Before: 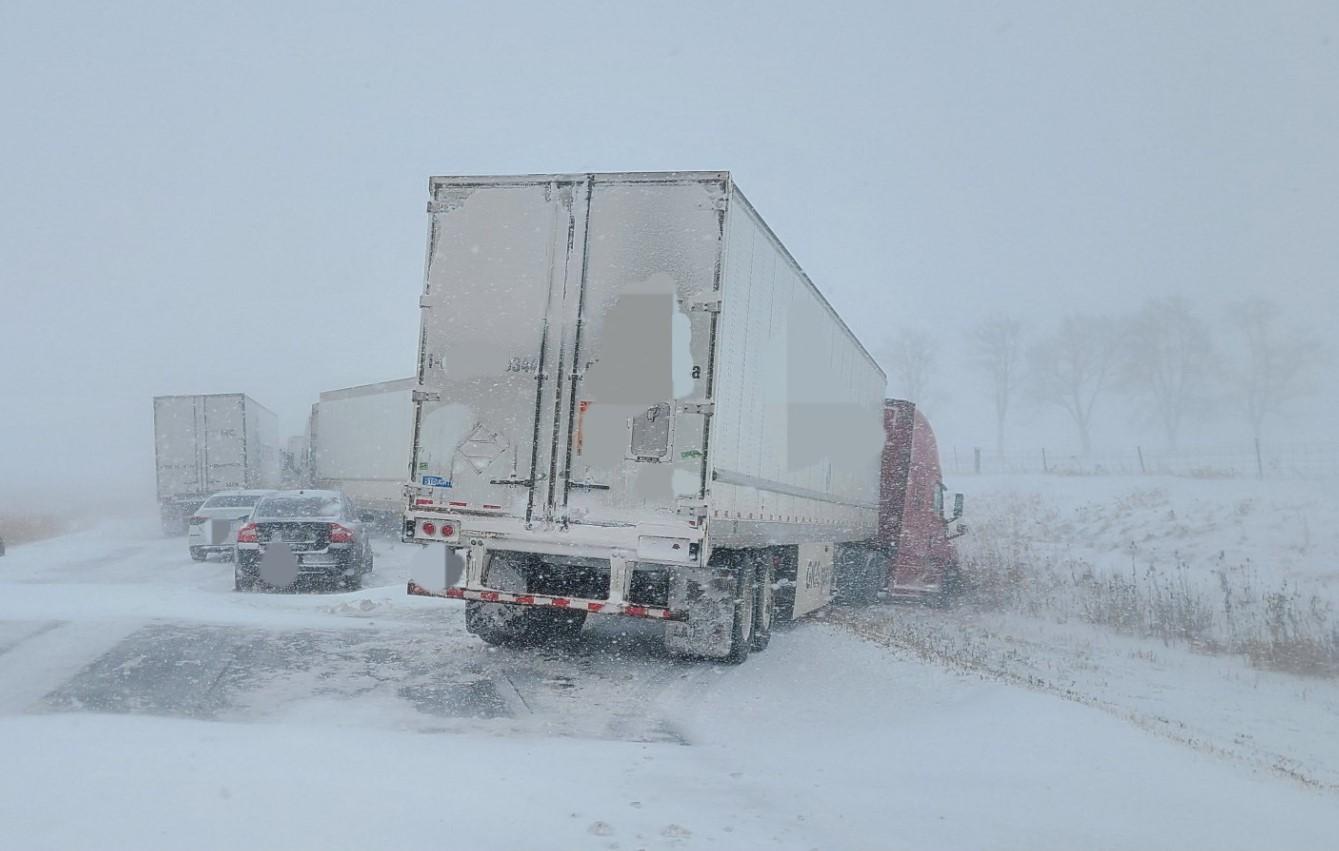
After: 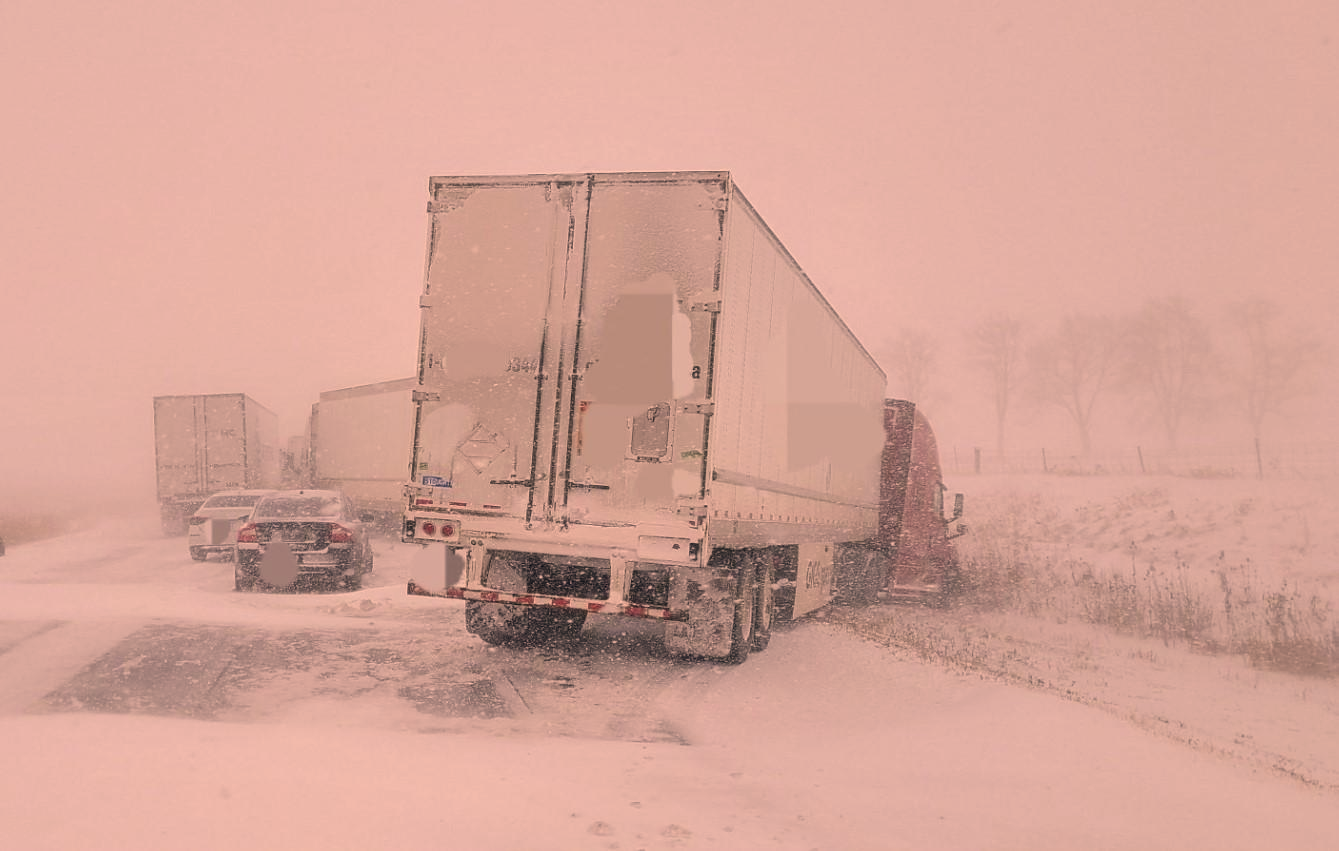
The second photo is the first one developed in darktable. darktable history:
color correction: highlights a* 40, highlights b* 40, saturation 0.69
color balance rgb: perceptual saturation grading › global saturation 10%, global vibrance 10%
